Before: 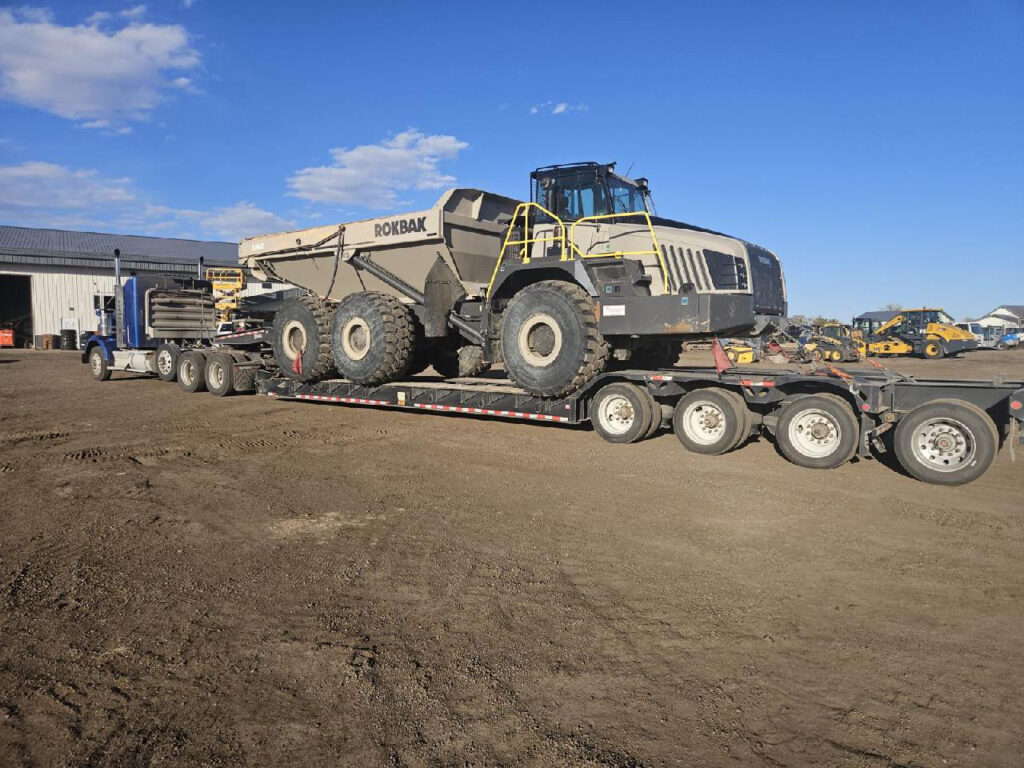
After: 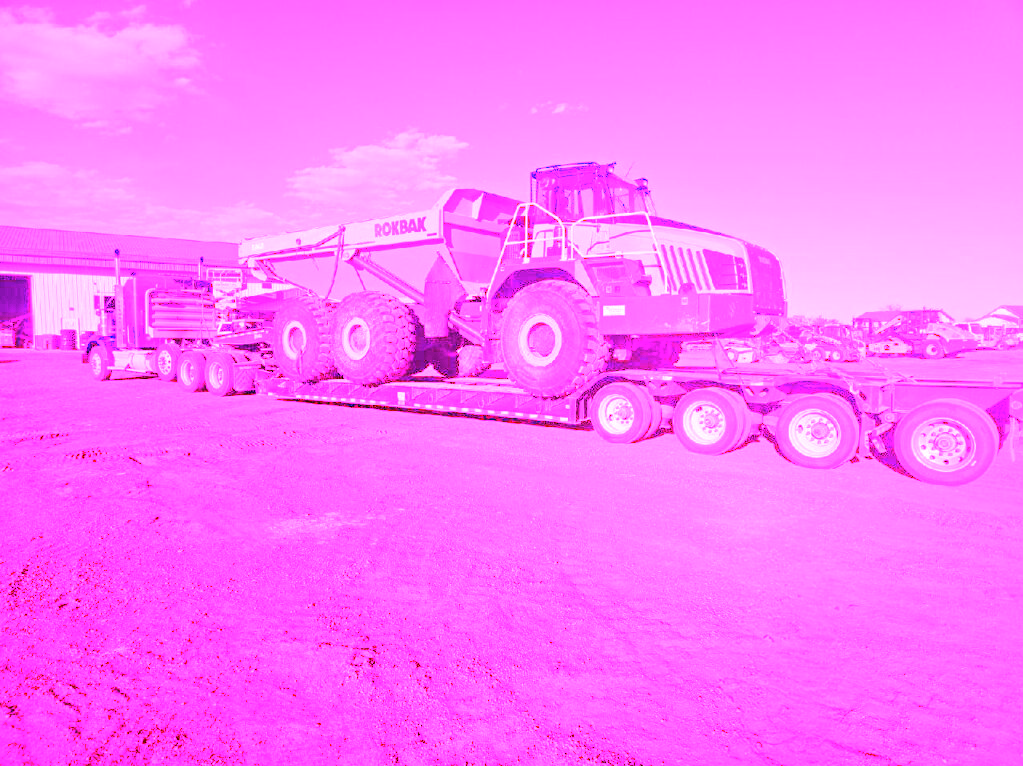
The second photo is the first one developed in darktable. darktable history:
crop: top 0.05%, bottom 0.098%
white balance: red 8, blue 8
